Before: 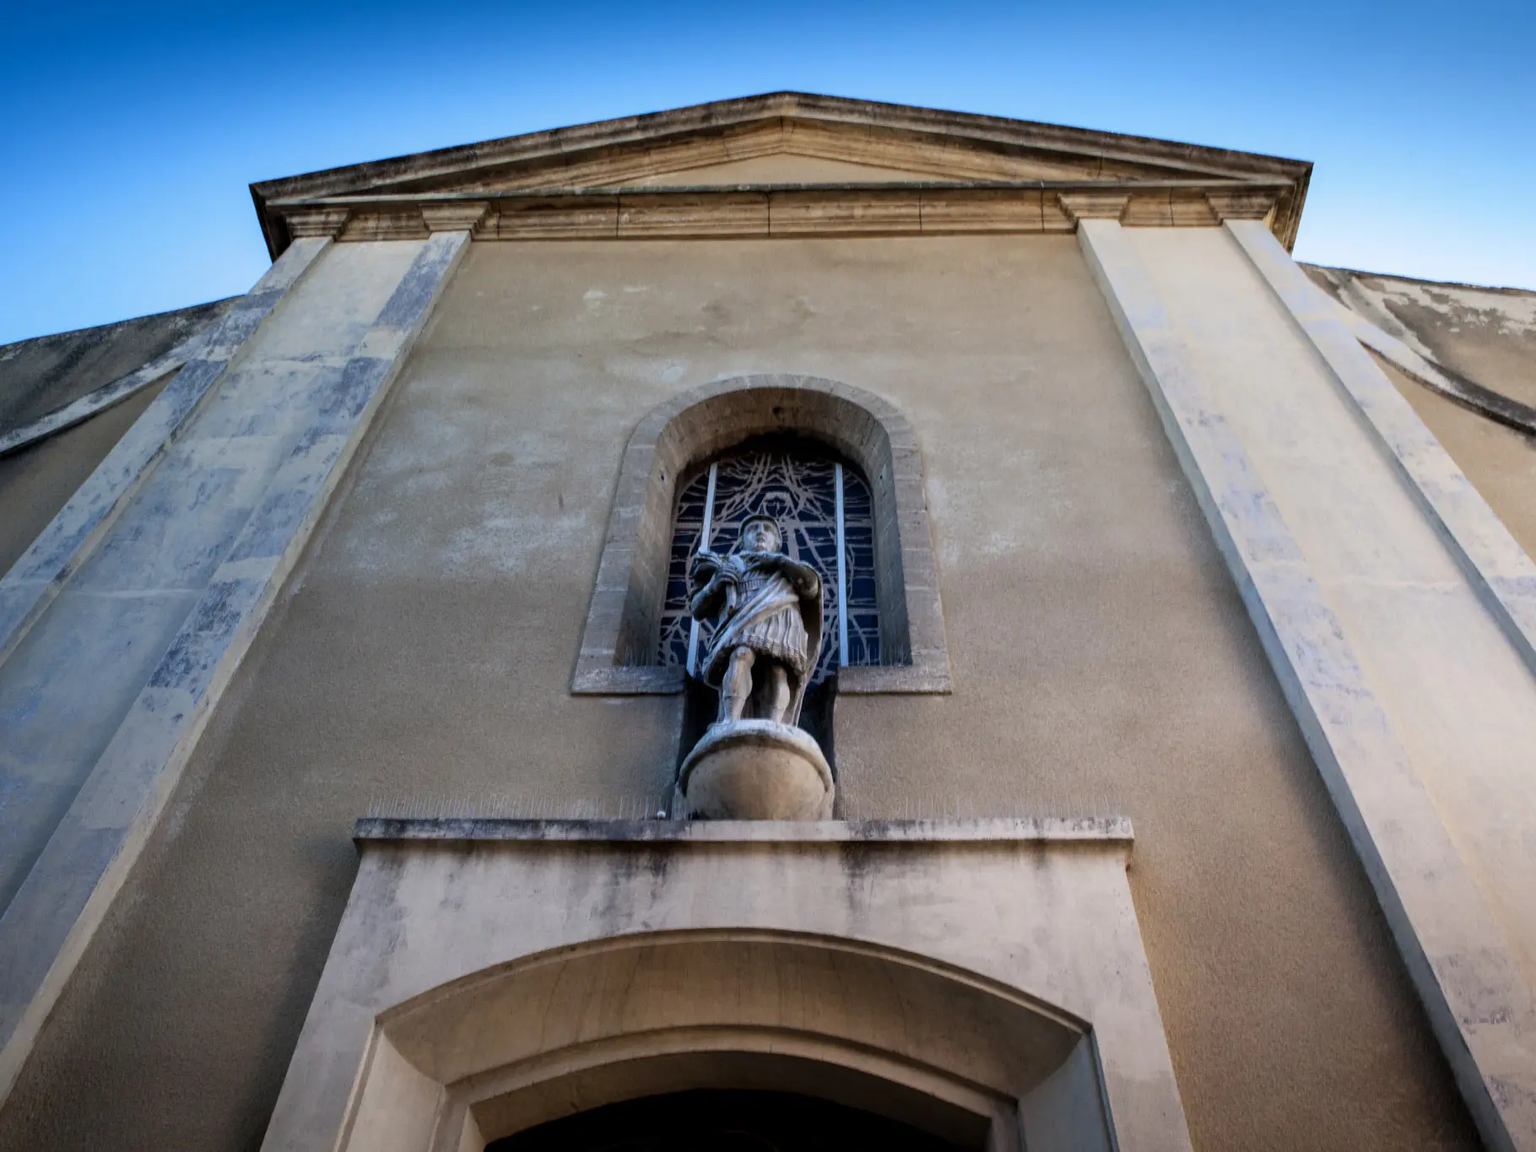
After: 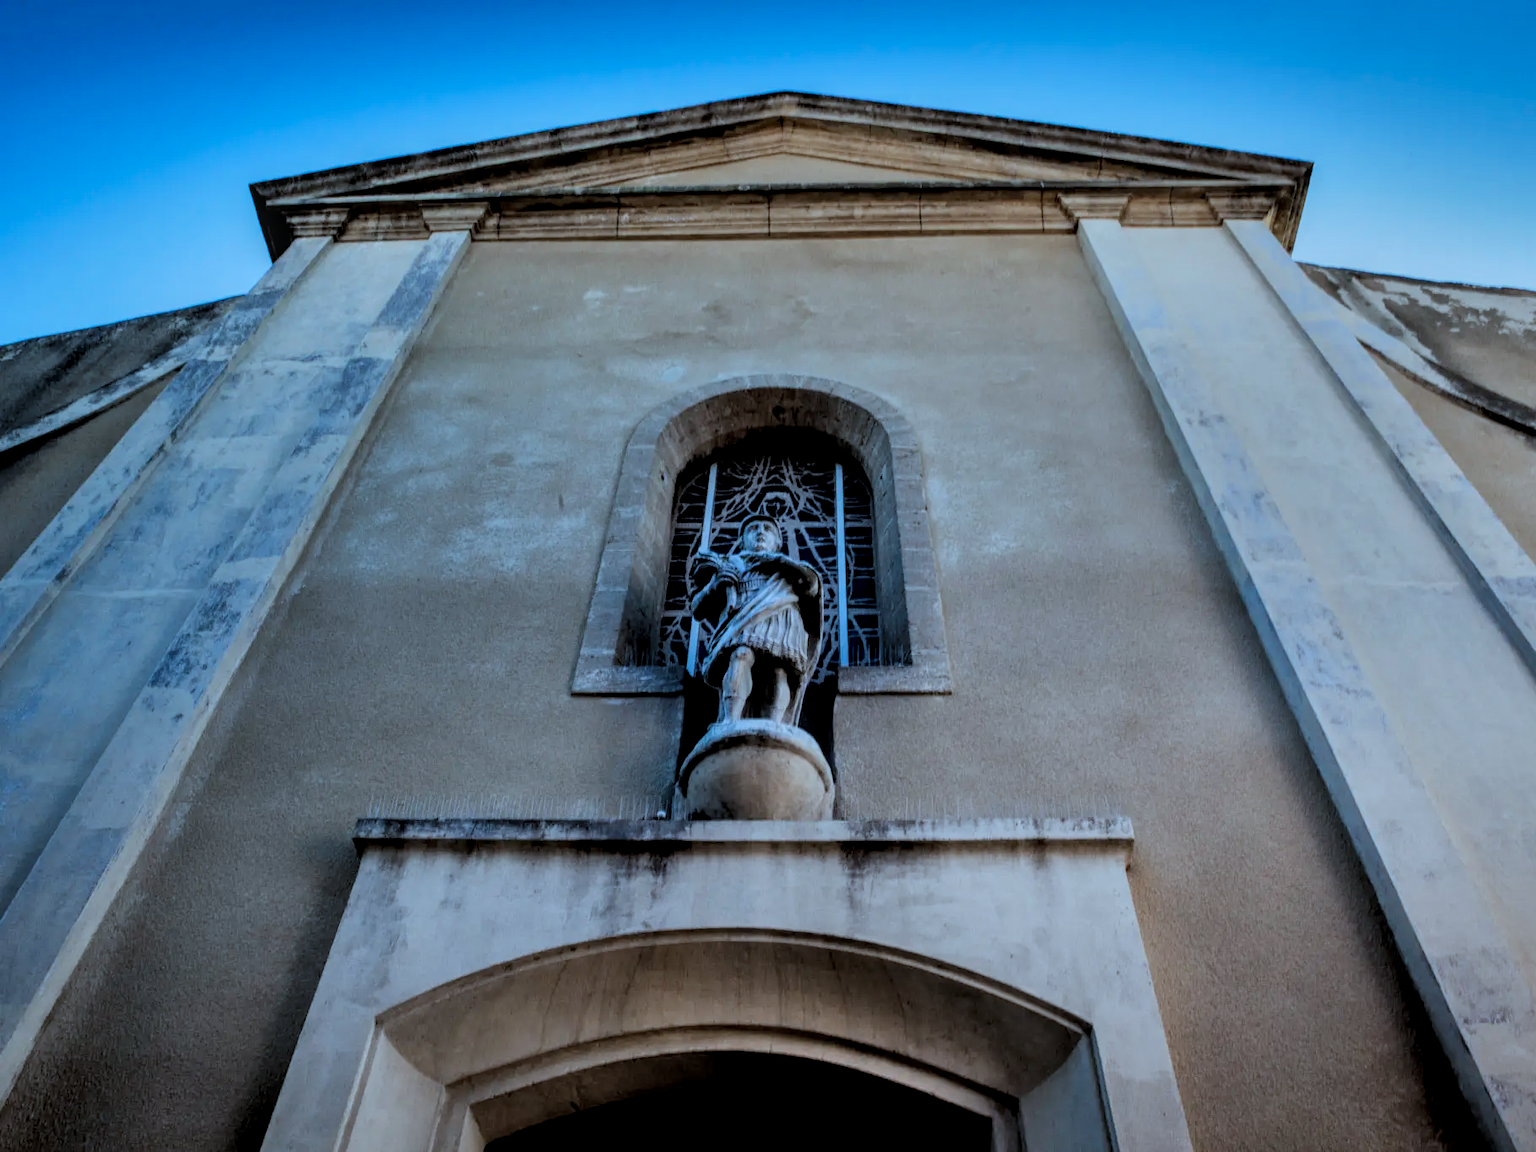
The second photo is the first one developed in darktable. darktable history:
shadows and highlights: white point adjustment -3.56, highlights -63.75, soften with gaussian
filmic rgb: black relative exposure -7.74 EV, white relative exposure 4.36 EV, threshold 3 EV, target black luminance 0%, hardness 3.76, latitude 50.69%, contrast 1.076, highlights saturation mix 9.83%, shadows ↔ highlights balance -0.23%, enable highlight reconstruction true
color correction: highlights a* -9.74, highlights b* -21.33
local contrast: on, module defaults
